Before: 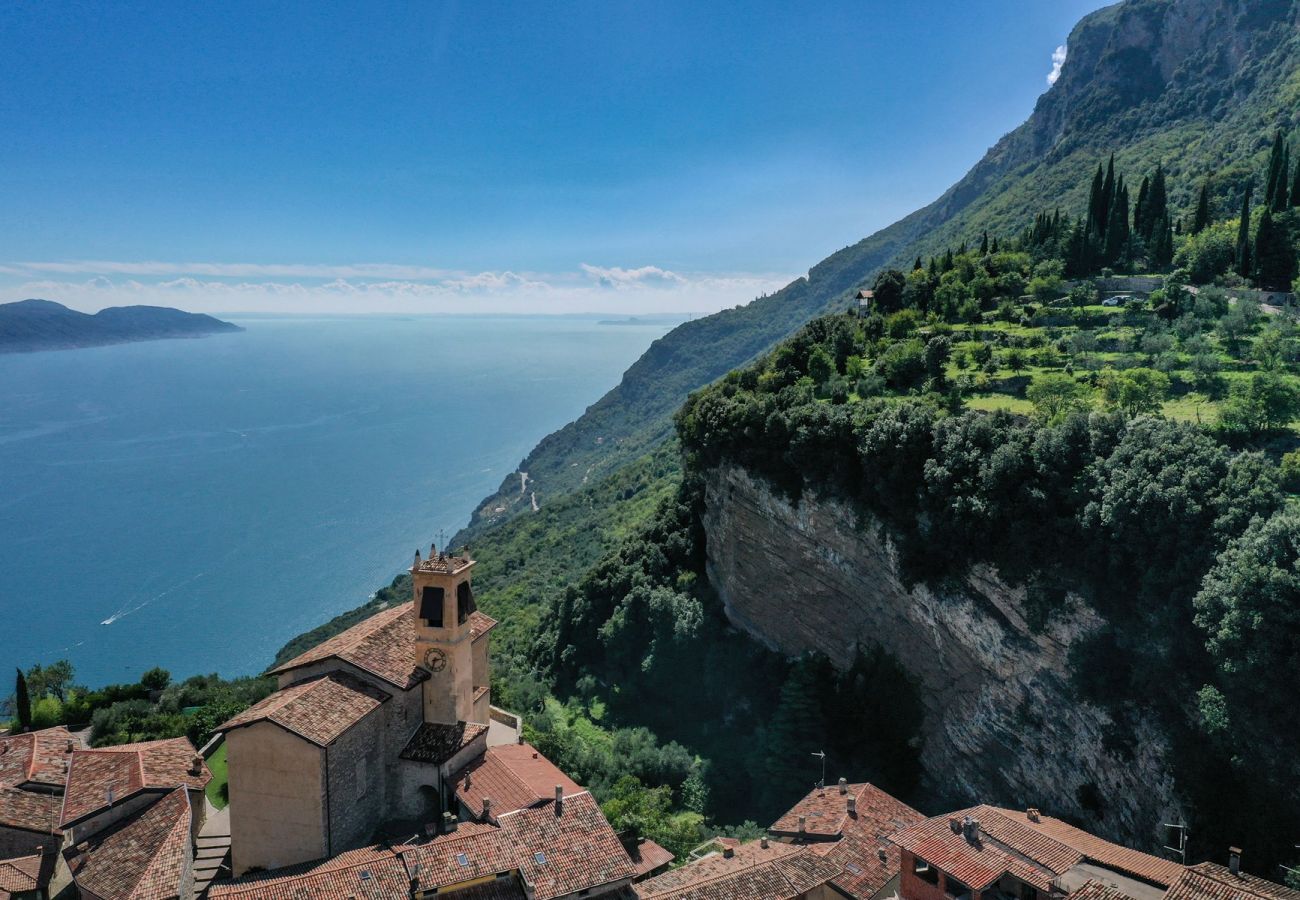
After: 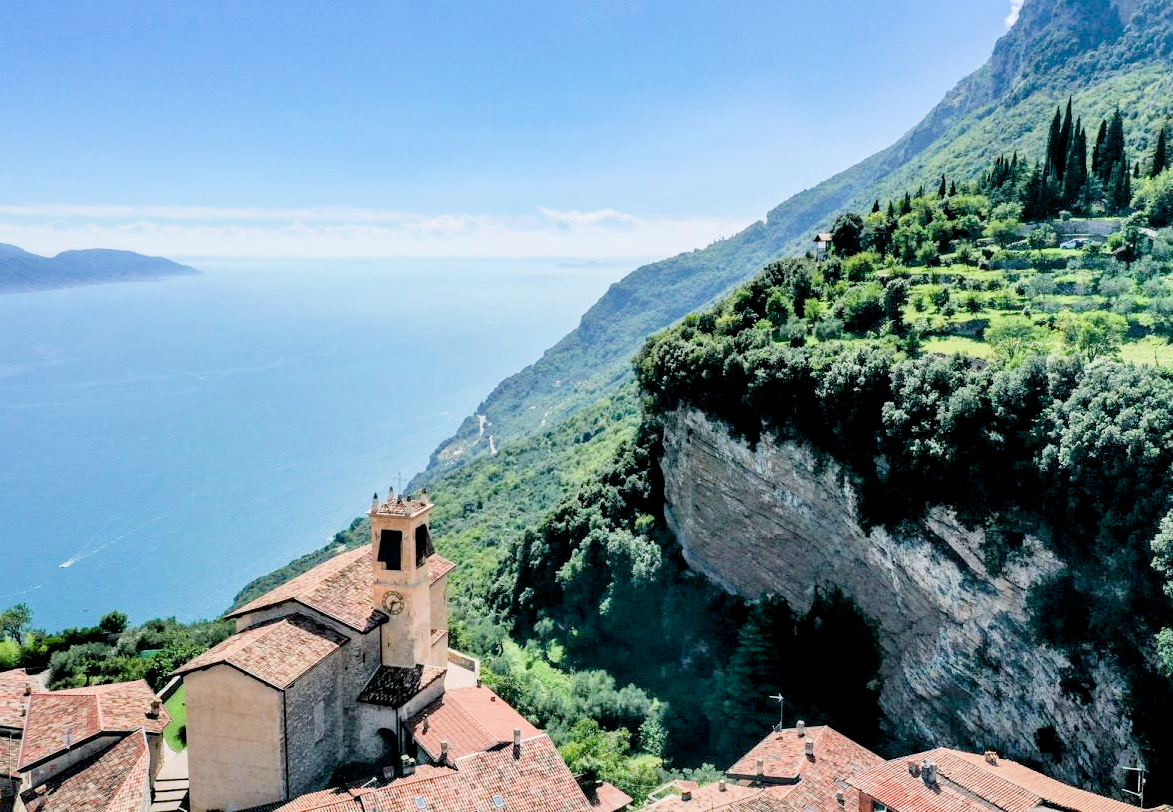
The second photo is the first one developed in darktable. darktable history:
exposure: black level correction 0.005, exposure 2.084 EV, compensate highlight preservation false
filmic rgb: black relative exposure -7.32 EV, white relative exposure 5.09 EV, hardness 3.2
crop: left 3.305%, top 6.436%, right 6.389%, bottom 3.258%
